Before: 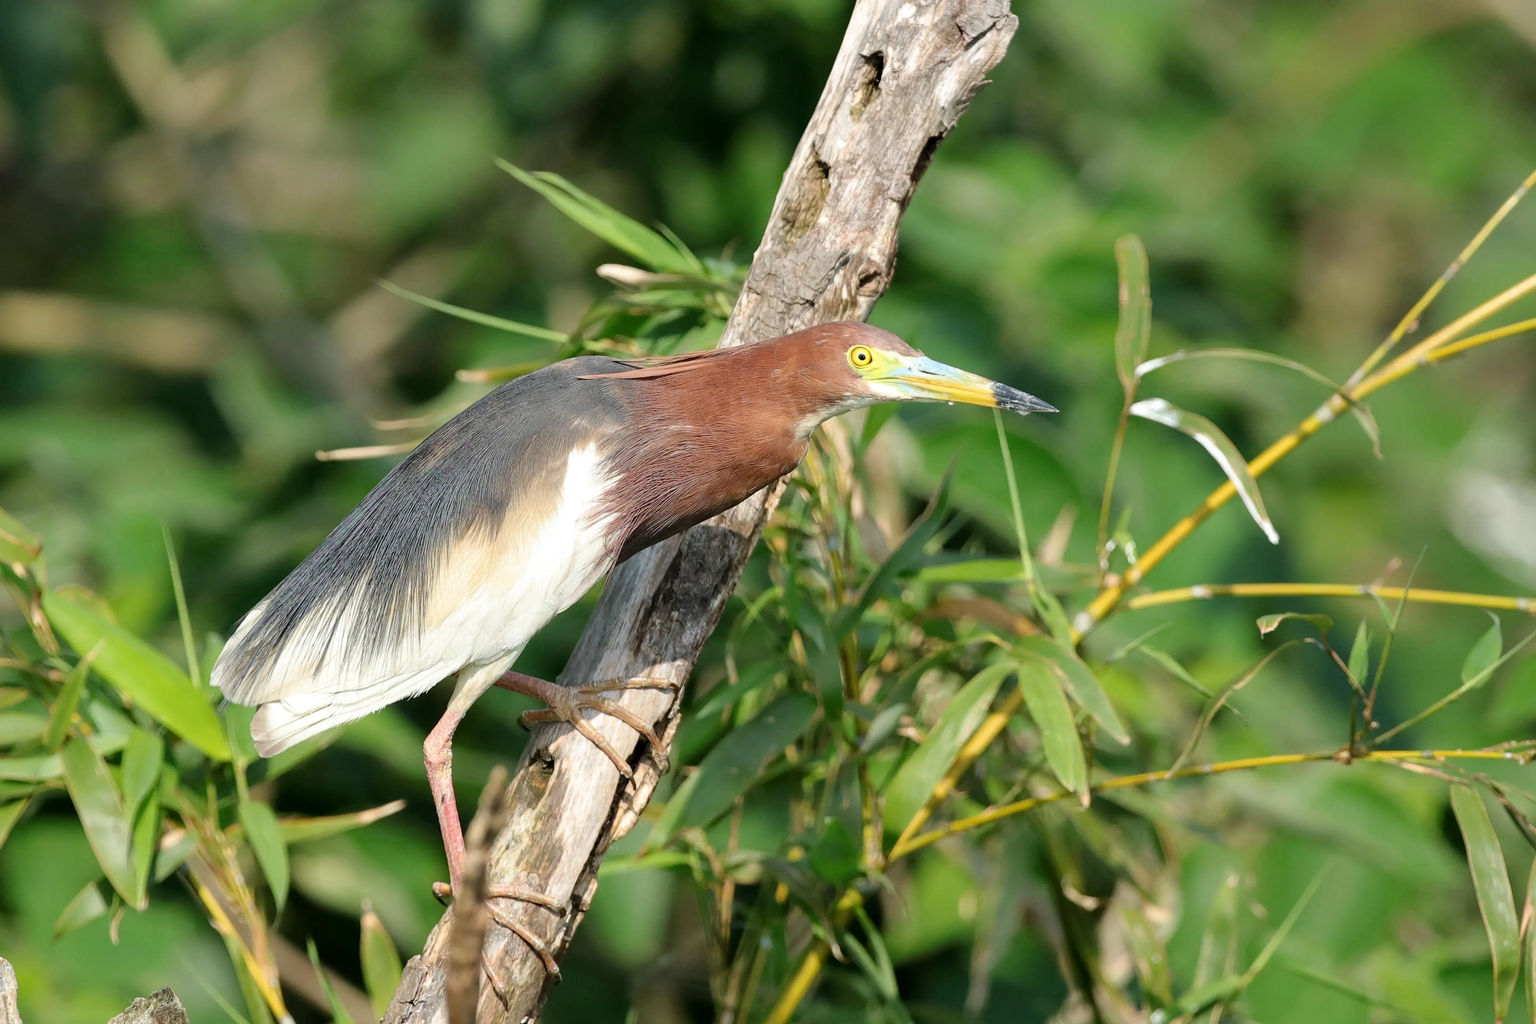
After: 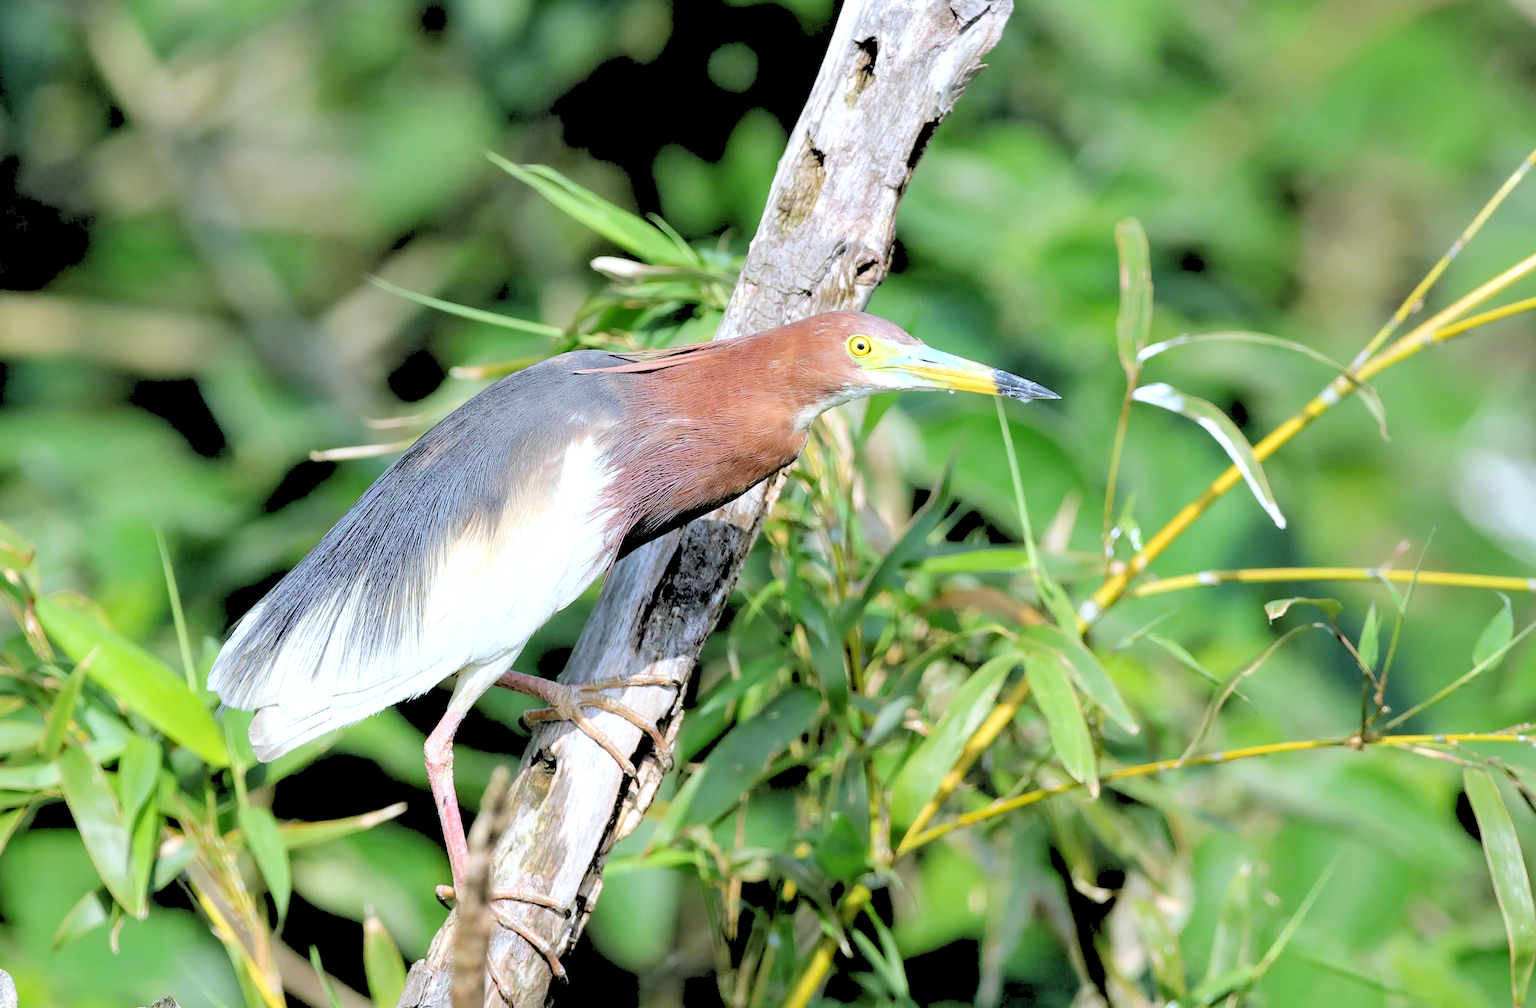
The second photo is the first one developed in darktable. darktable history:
white balance: red 0.948, green 1.02, blue 1.176
rotate and perspective: rotation -1°, crop left 0.011, crop right 0.989, crop top 0.025, crop bottom 0.975
rgb levels: levels [[0.027, 0.429, 0.996], [0, 0.5, 1], [0, 0.5, 1]]
levels: levels [0, 0.476, 0.951]
